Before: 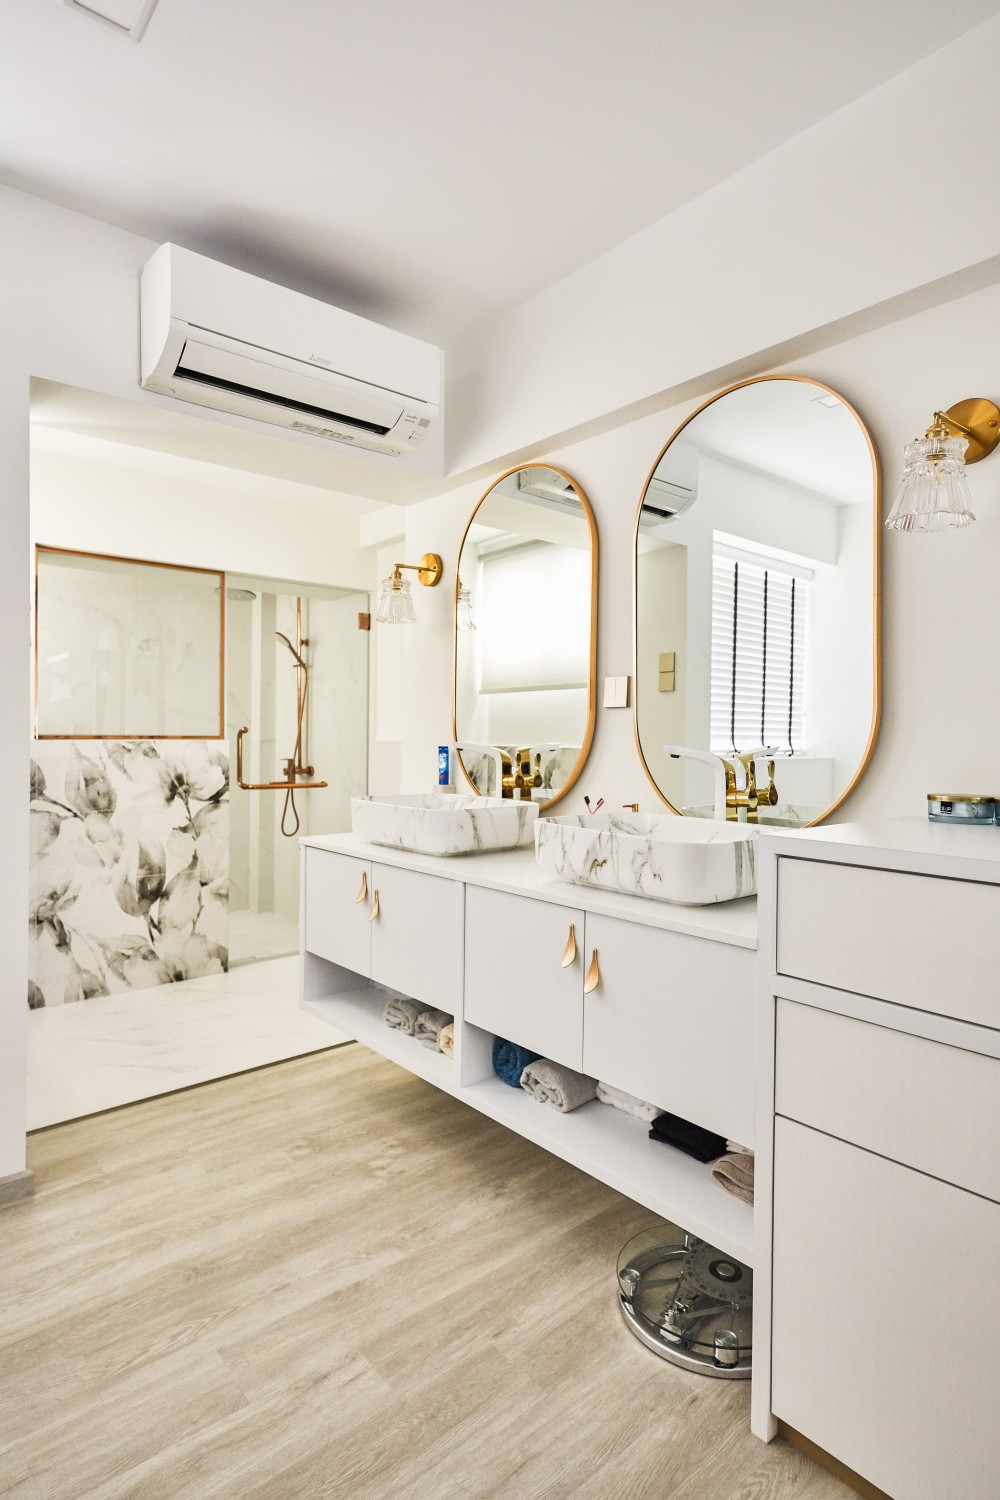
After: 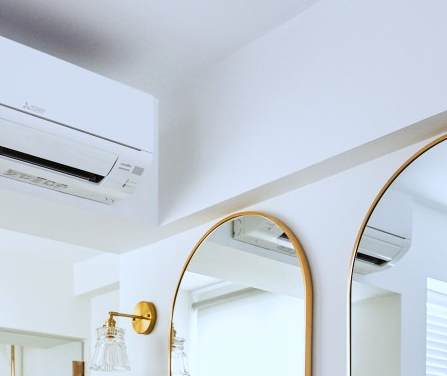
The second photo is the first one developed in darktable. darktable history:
crop: left 28.64%, top 16.832%, right 26.637%, bottom 58.055%
white balance: red 0.931, blue 1.11
